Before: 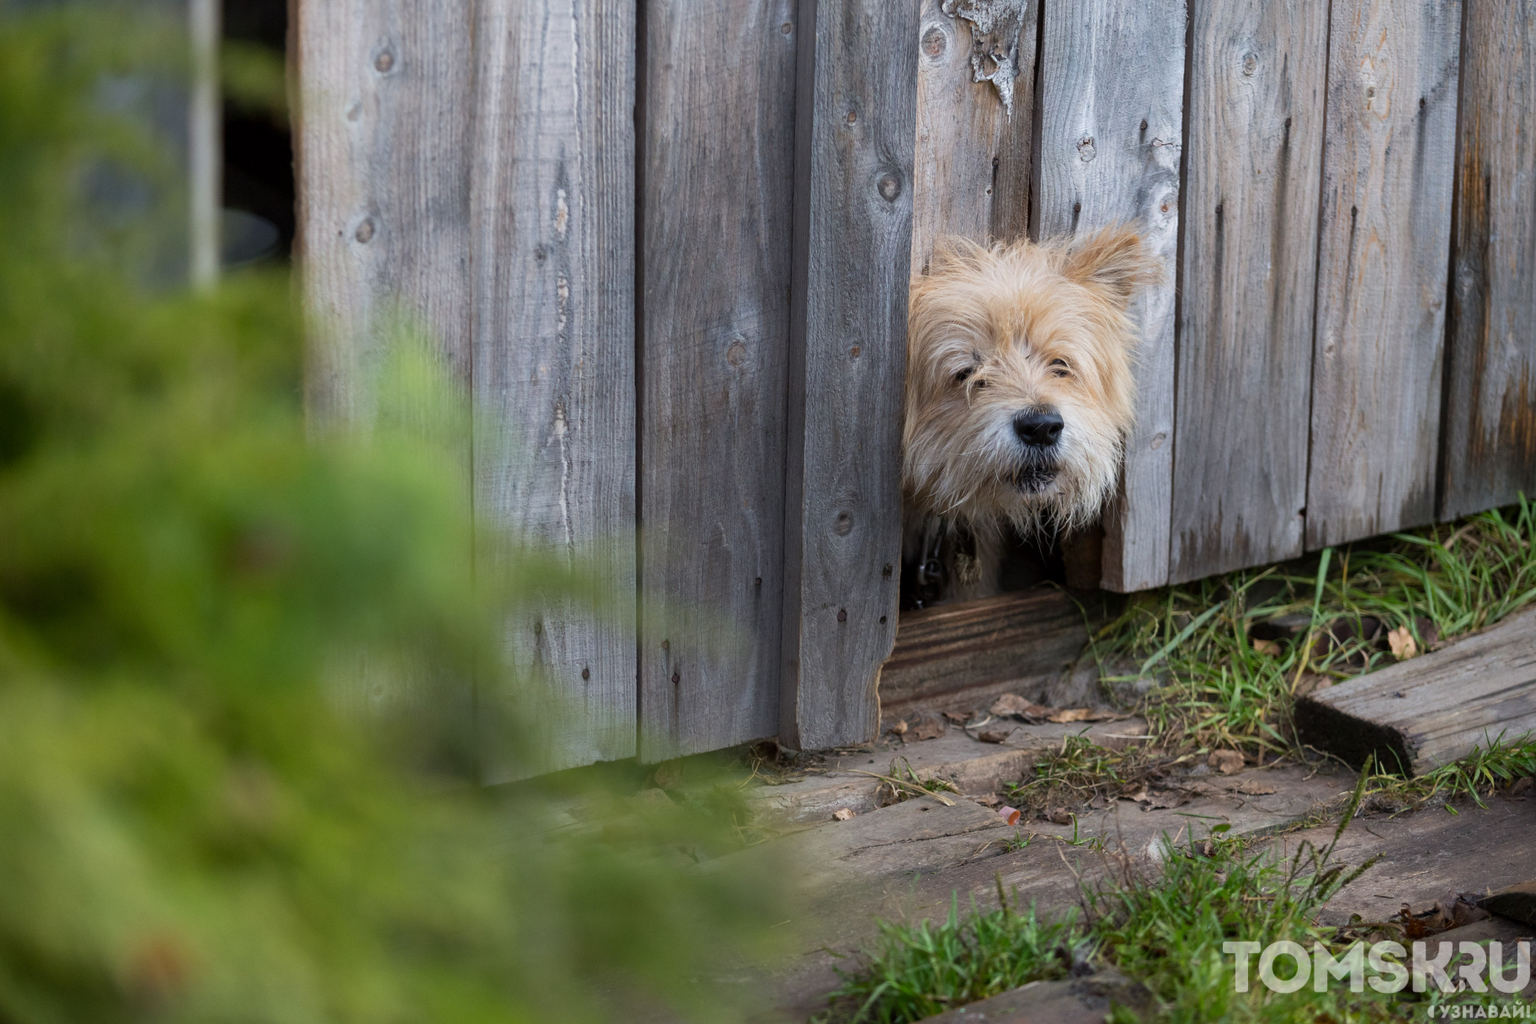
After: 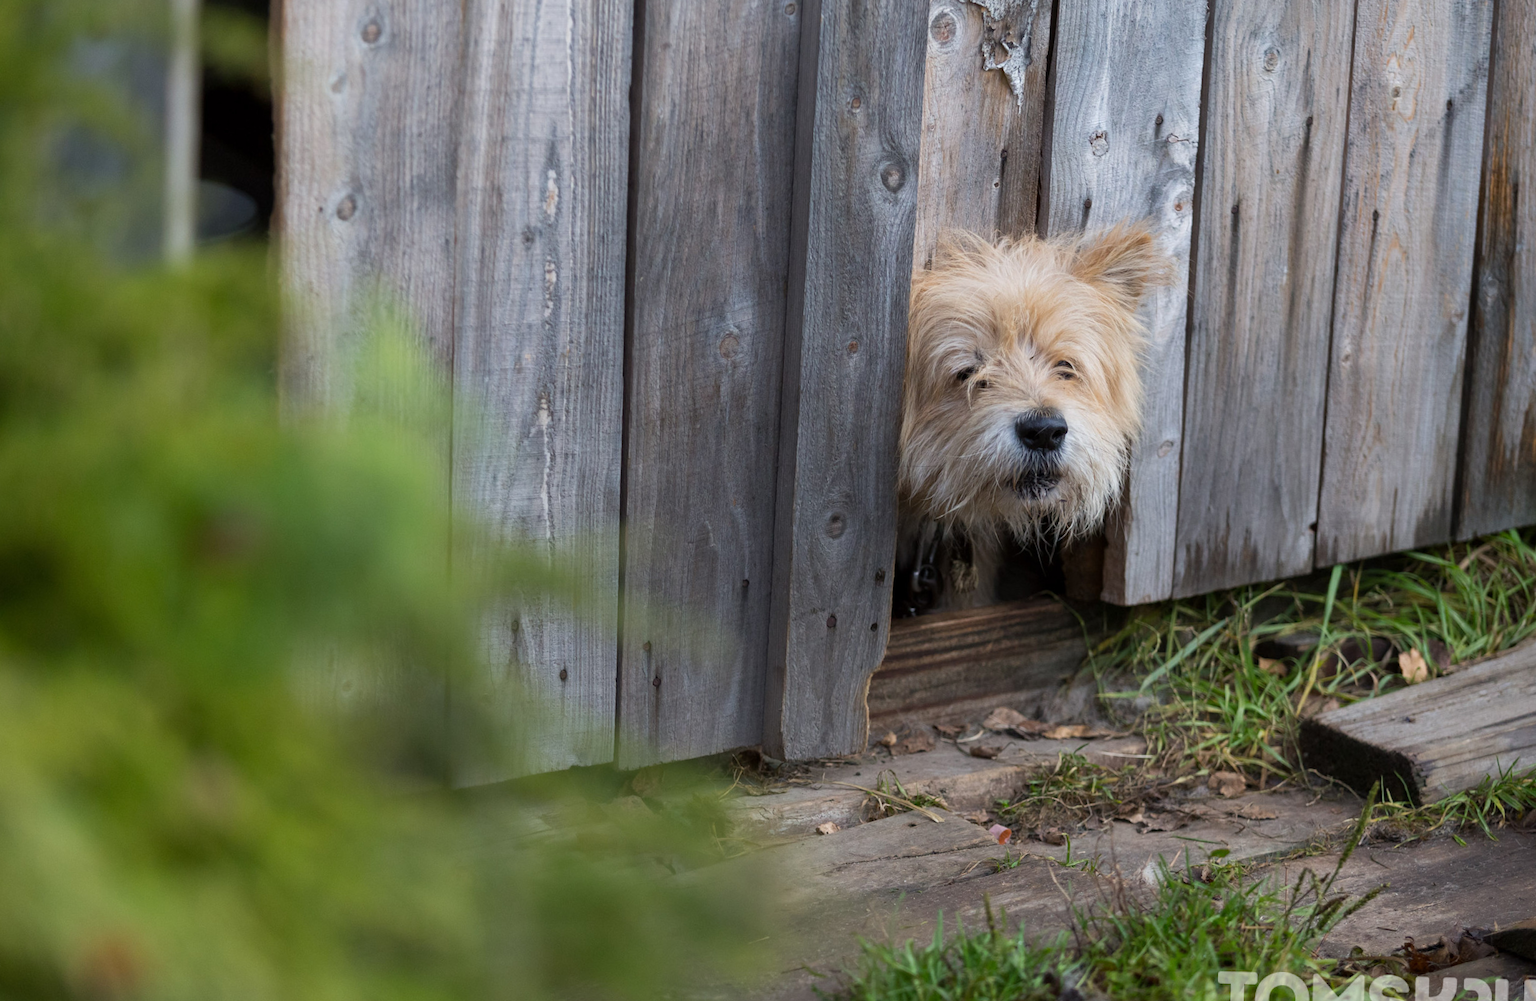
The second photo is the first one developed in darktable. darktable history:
rotate and perspective: rotation 1.57°, crop left 0.018, crop right 0.982, crop top 0.039, crop bottom 0.961
white balance: emerald 1
crop: left 1.743%, right 0.268%, bottom 2.011%
